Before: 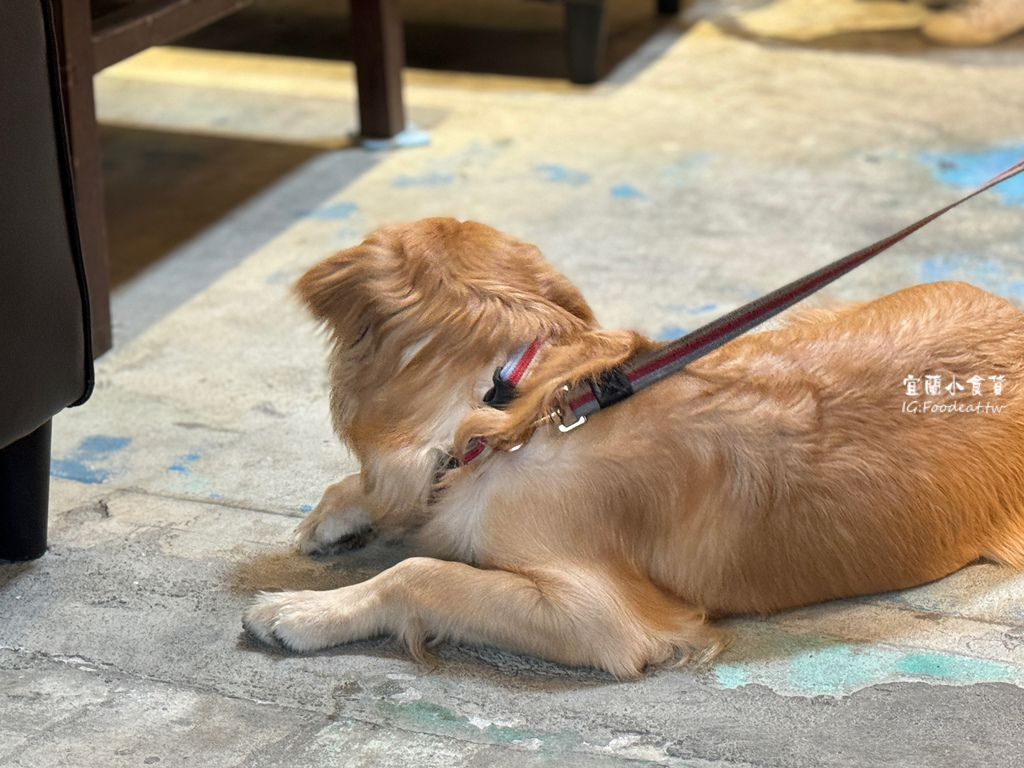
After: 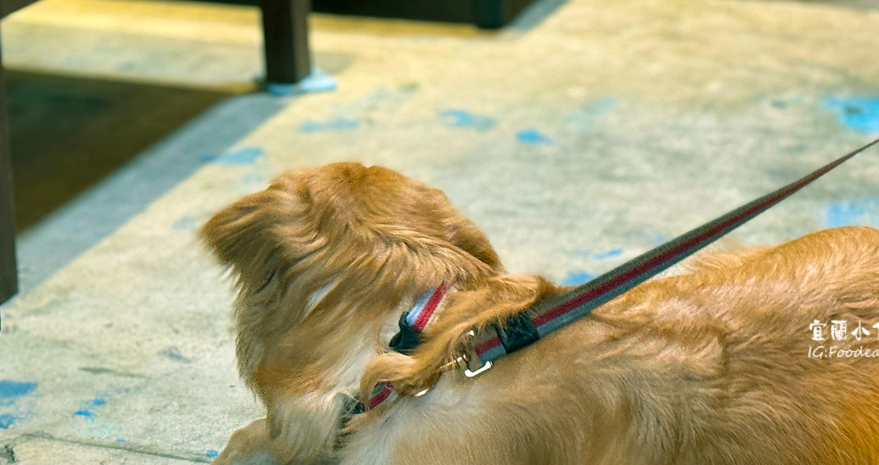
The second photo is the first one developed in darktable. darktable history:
local contrast: mode bilateral grid, contrast 20, coarseness 51, detail 119%, midtone range 0.2
crop and rotate: left 9.253%, top 7.223%, right 4.895%, bottom 32.223%
velvia: strength 15.54%
color balance rgb: power › chroma 2.135%, power › hue 169.06°, highlights gain › chroma 0.749%, highlights gain › hue 56.44°, shadows fall-off 101.964%, perceptual saturation grading › global saturation 30.203%, mask middle-gray fulcrum 21.9%
